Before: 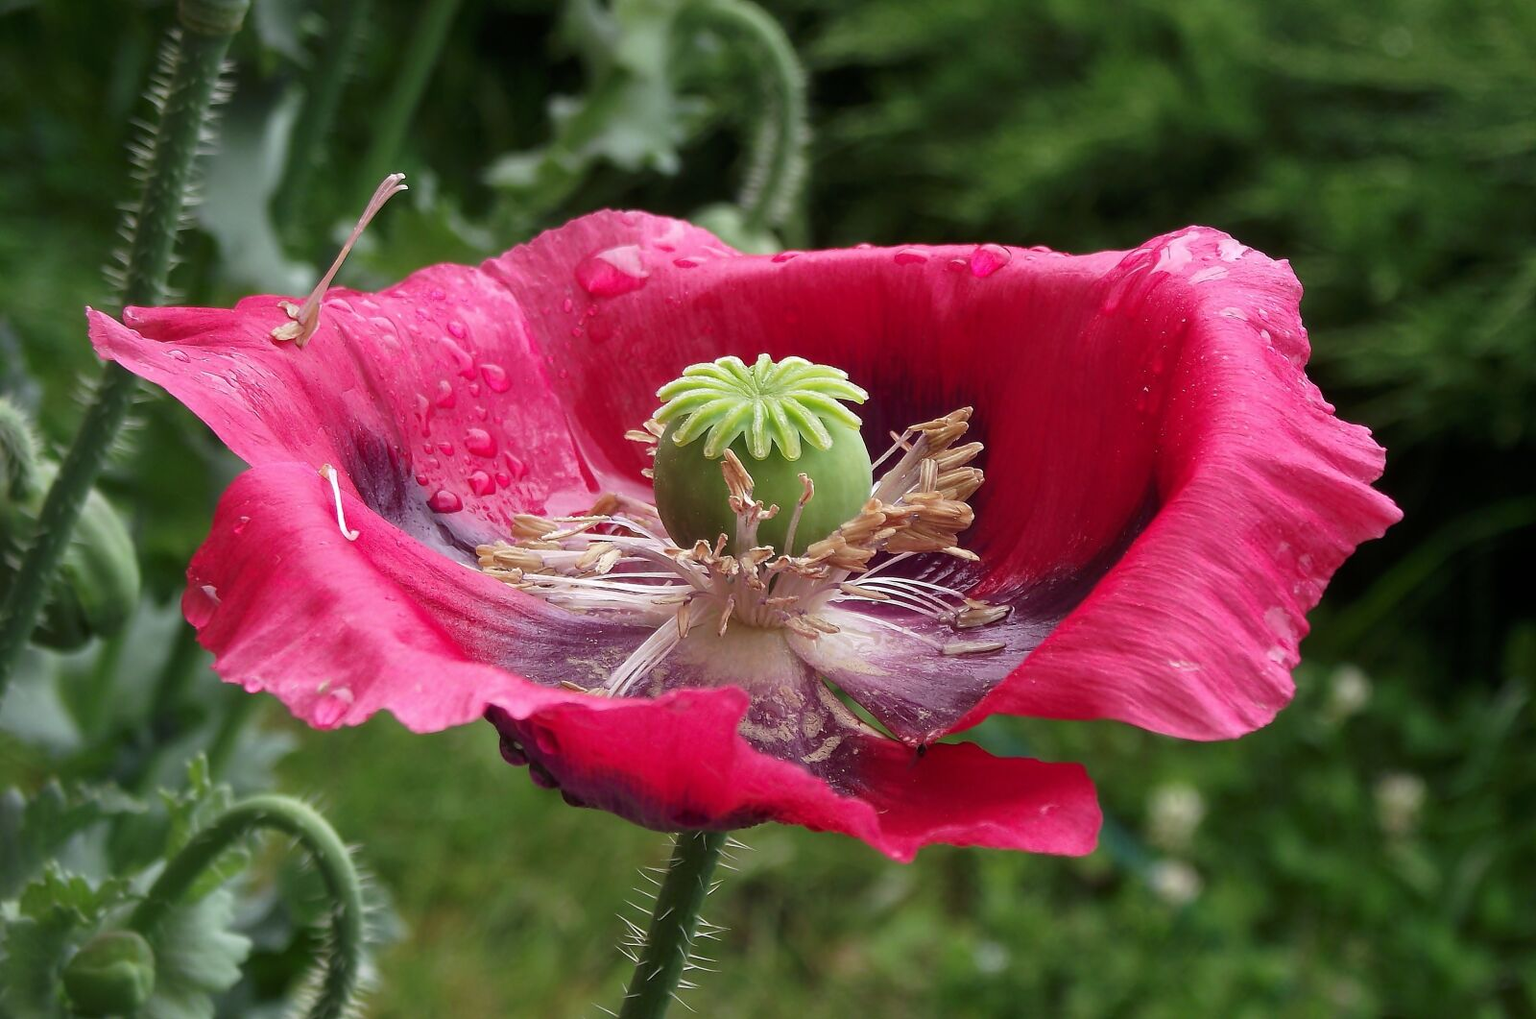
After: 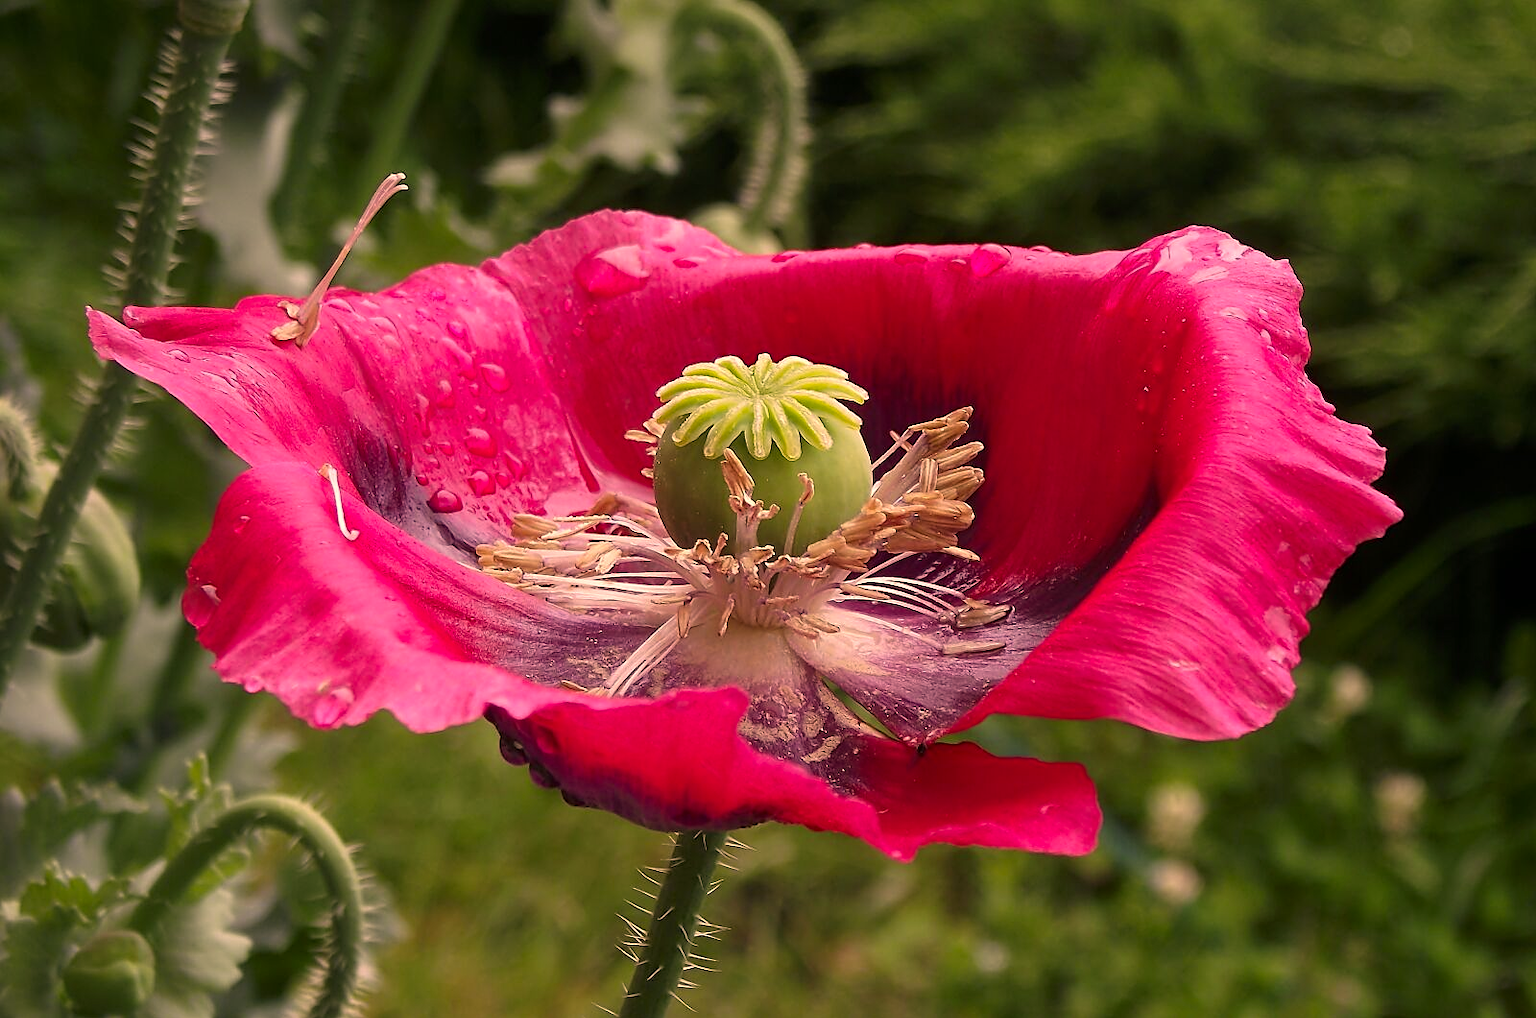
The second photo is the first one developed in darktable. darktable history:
color correction: highlights a* 22.57, highlights b* 22.46
sharpen: amount 0.491
